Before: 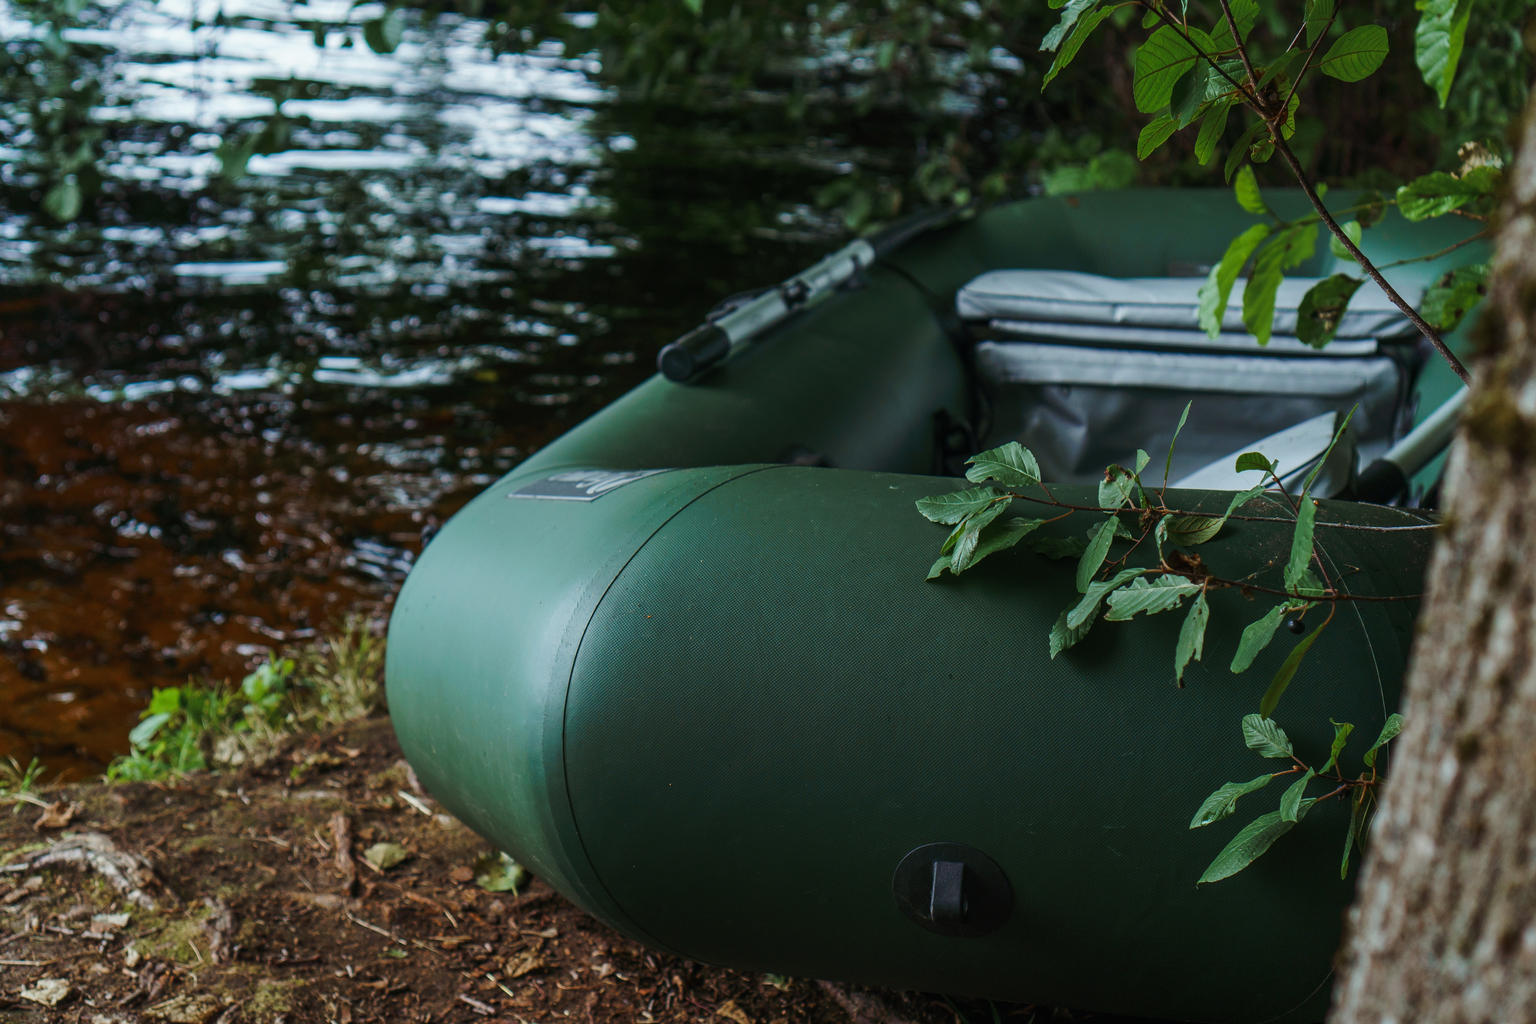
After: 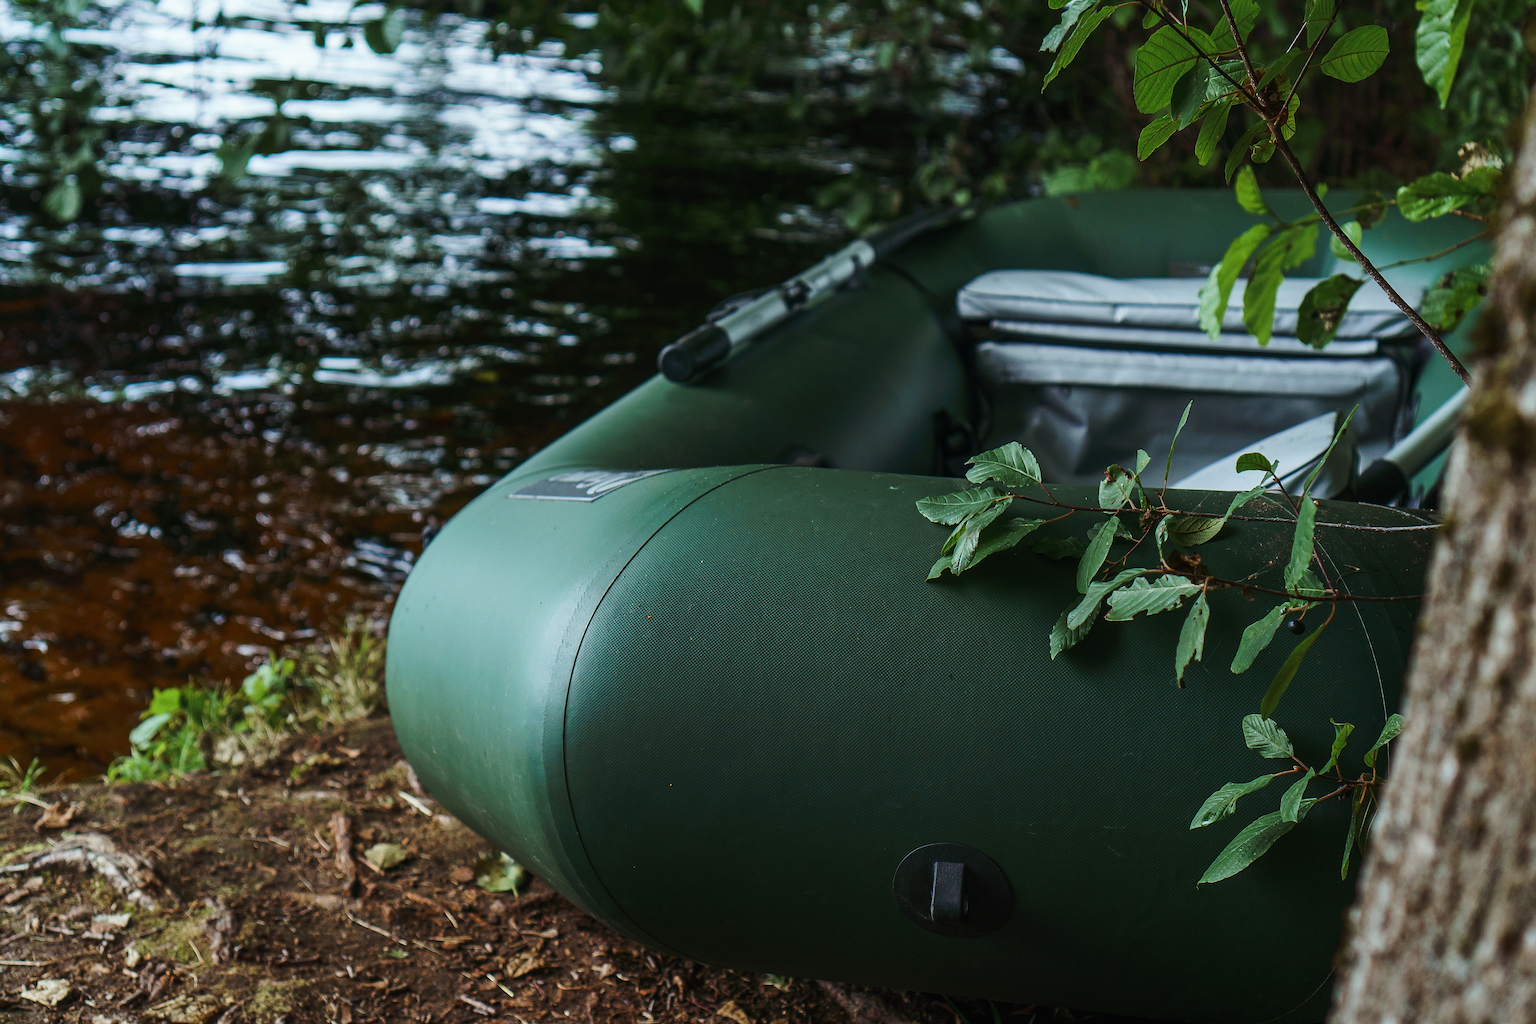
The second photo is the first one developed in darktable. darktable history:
contrast brightness saturation: contrast 0.15, brightness 0.05
sharpen: on, module defaults
